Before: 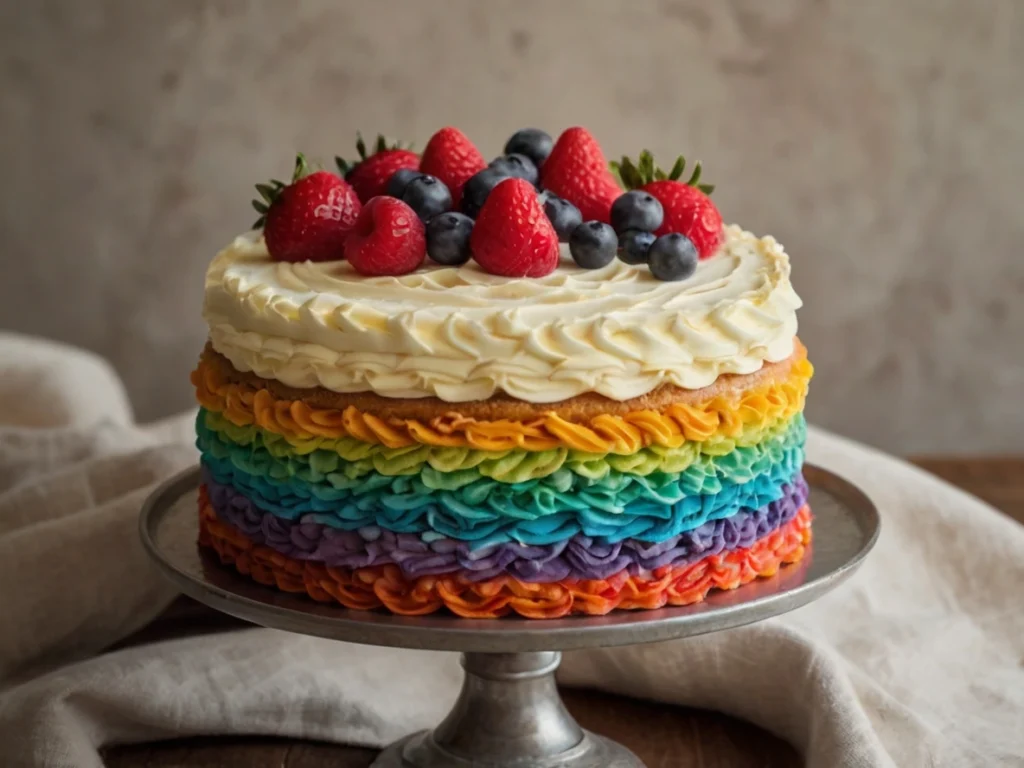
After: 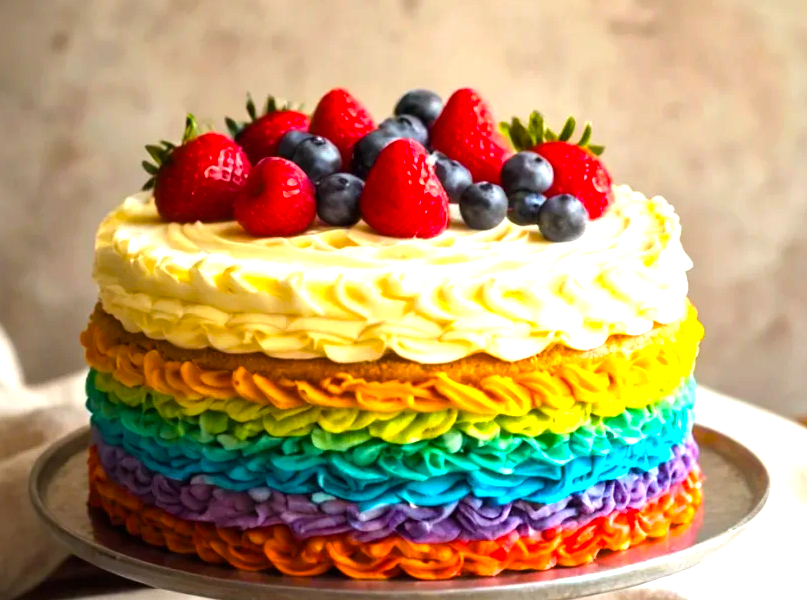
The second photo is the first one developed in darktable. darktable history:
exposure: exposure 1.137 EV, compensate highlight preservation false
color balance rgb: linear chroma grading › global chroma 50%, perceptual saturation grading › global saturation 2.34%, global vibrance 6.64%, contrast 12.71%, saturation formula JzAzBz (2021)
crop and rotate: left 10.77%, top 5.1%, right 10.41%, bottom 16.76%
